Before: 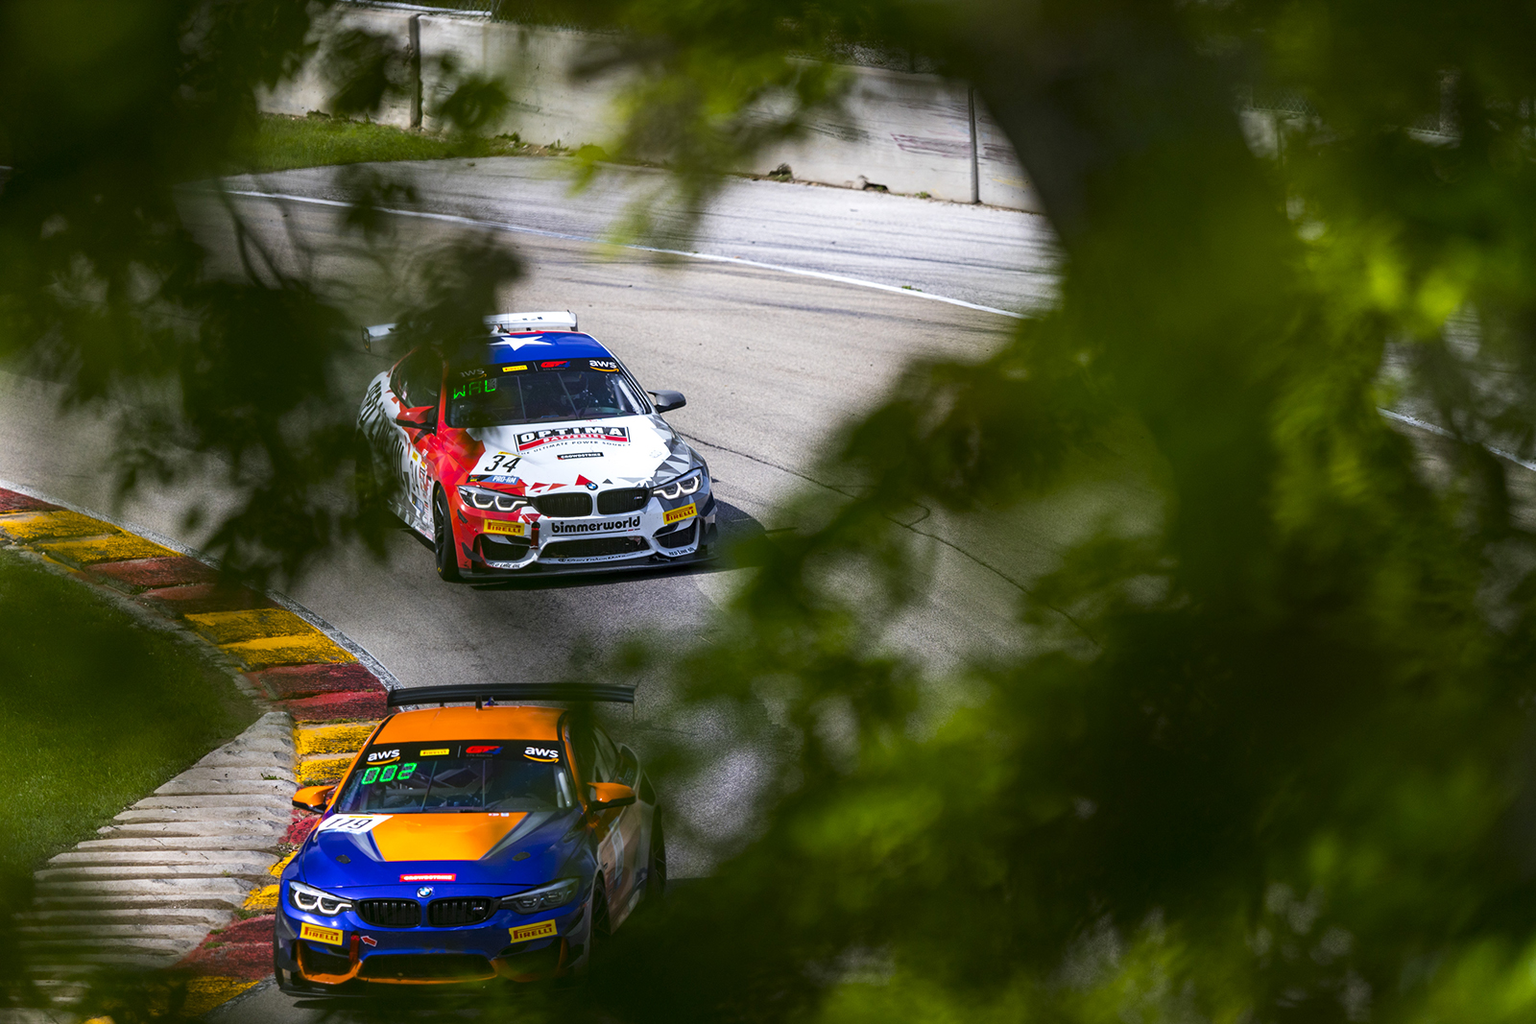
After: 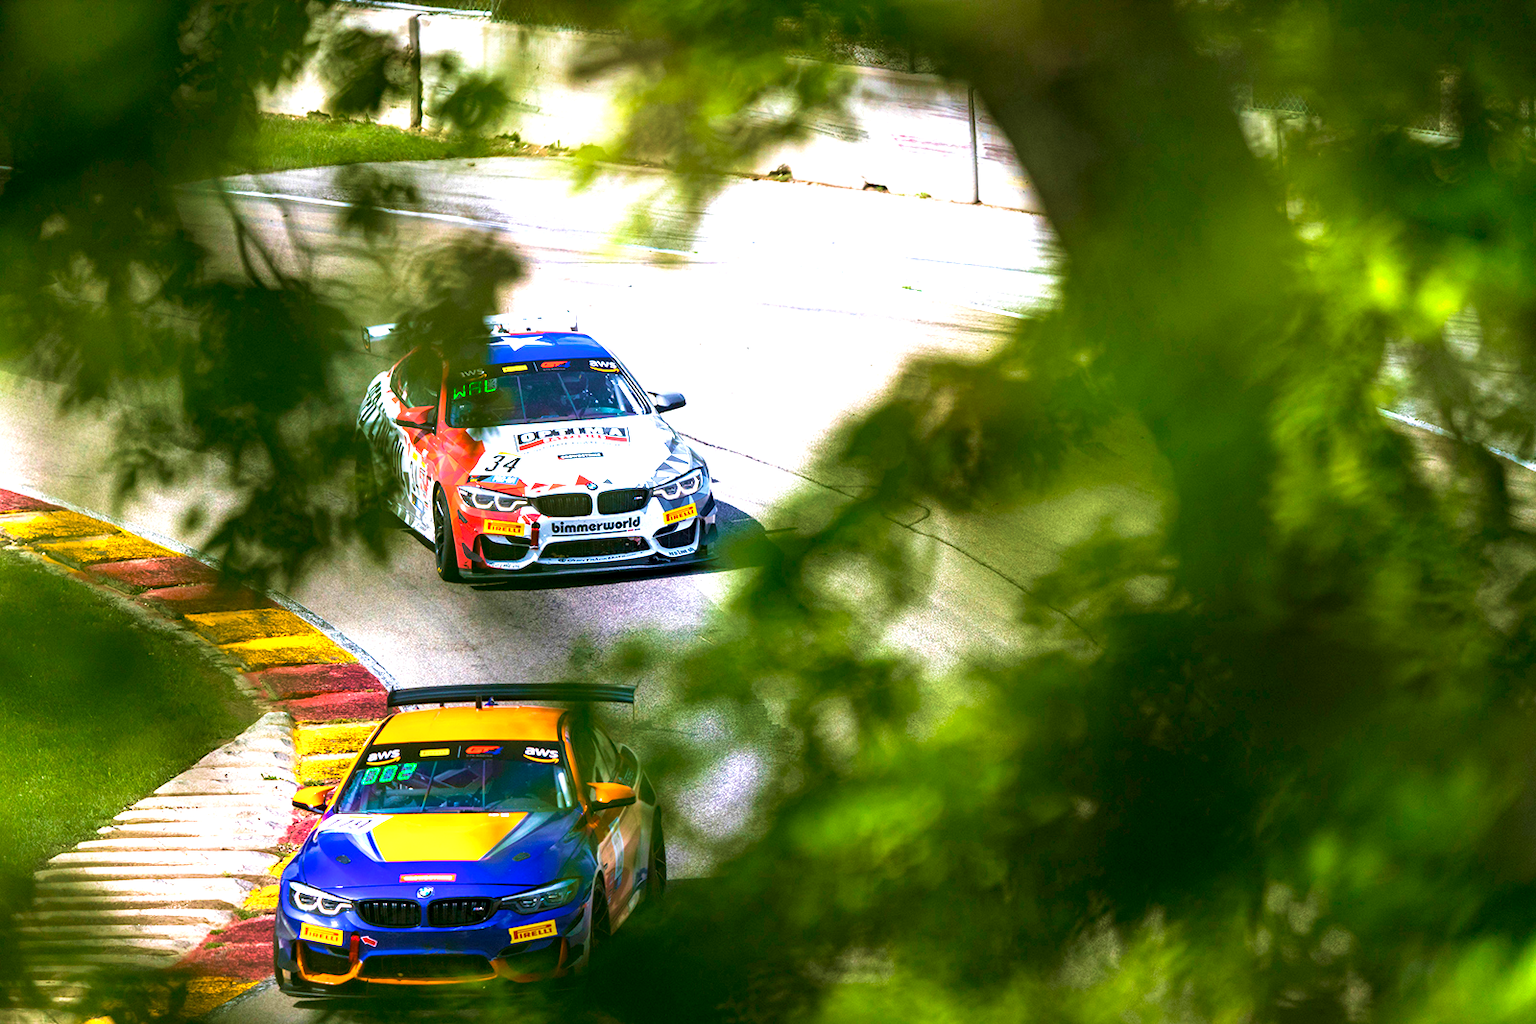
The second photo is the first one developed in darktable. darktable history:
velvia: strength 75%
tone equalizer: on, module defaults
exposure: black level correction 0.001, exposure 0.958 EV, compensate exposure bias true, compensate highlight preservation false
